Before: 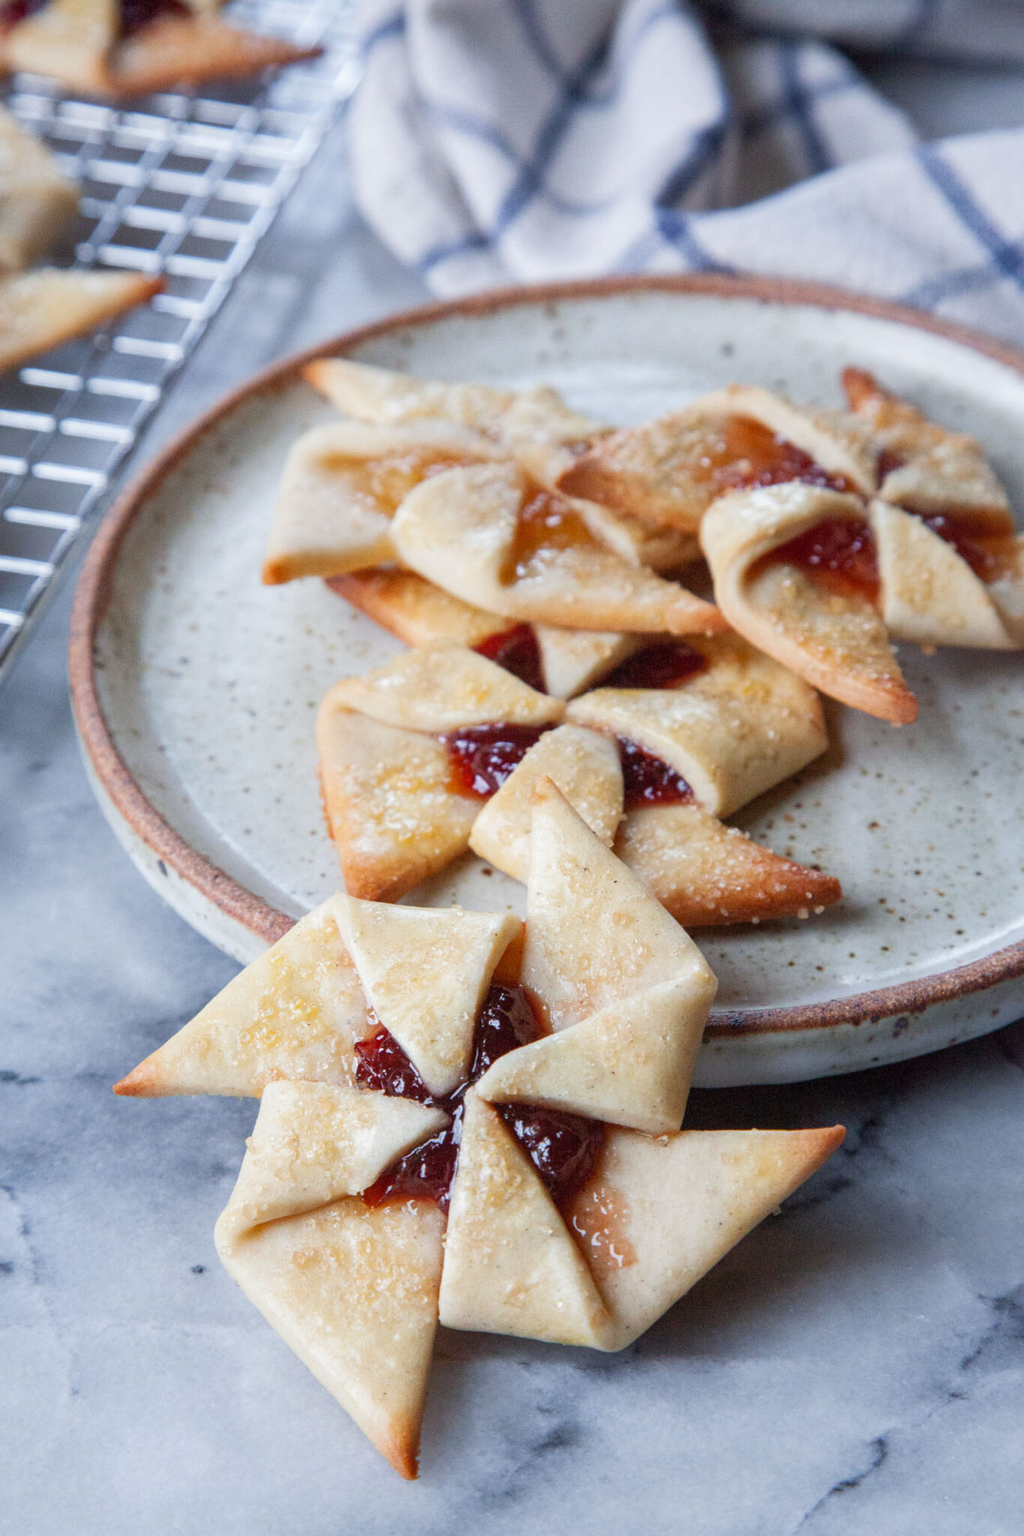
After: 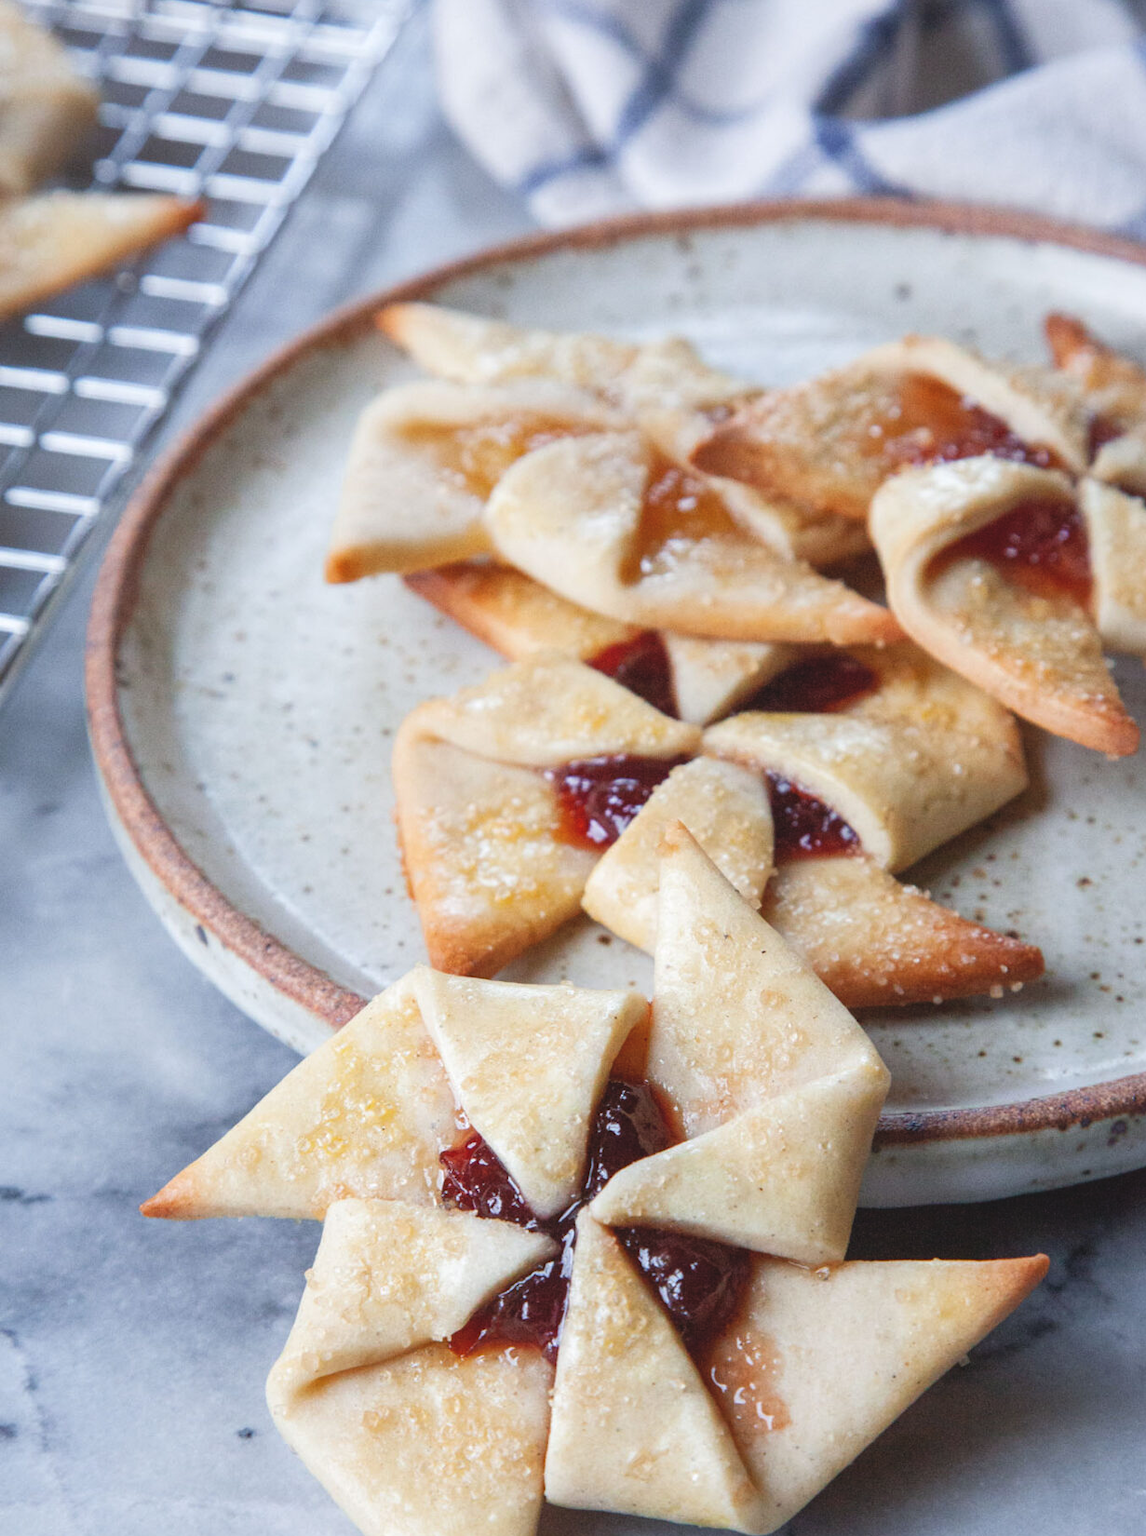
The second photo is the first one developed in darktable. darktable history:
crop: top 7.49%, right 9.717%, bottom 11.943%
exposure: black level correction -0.008, exposure 0.067 EV, compensate highlight preservation false
